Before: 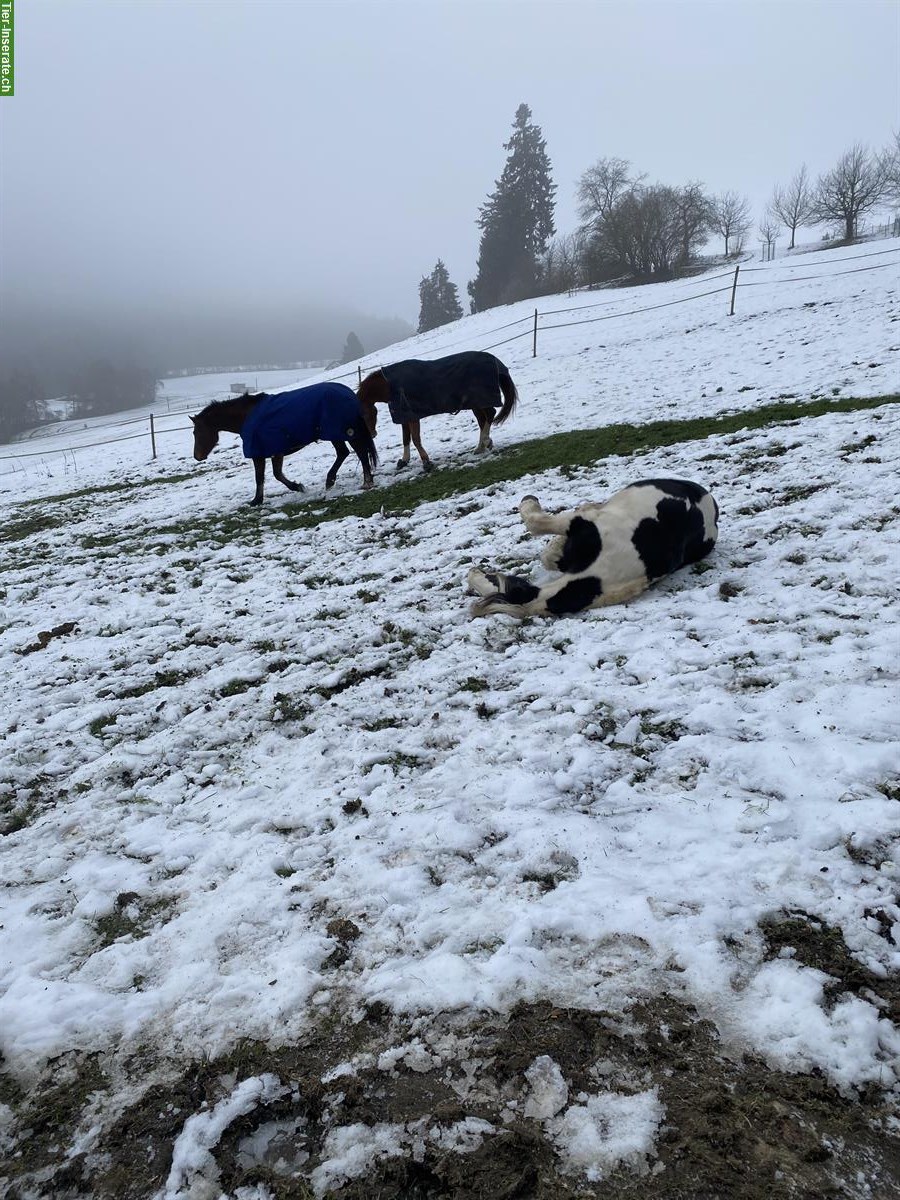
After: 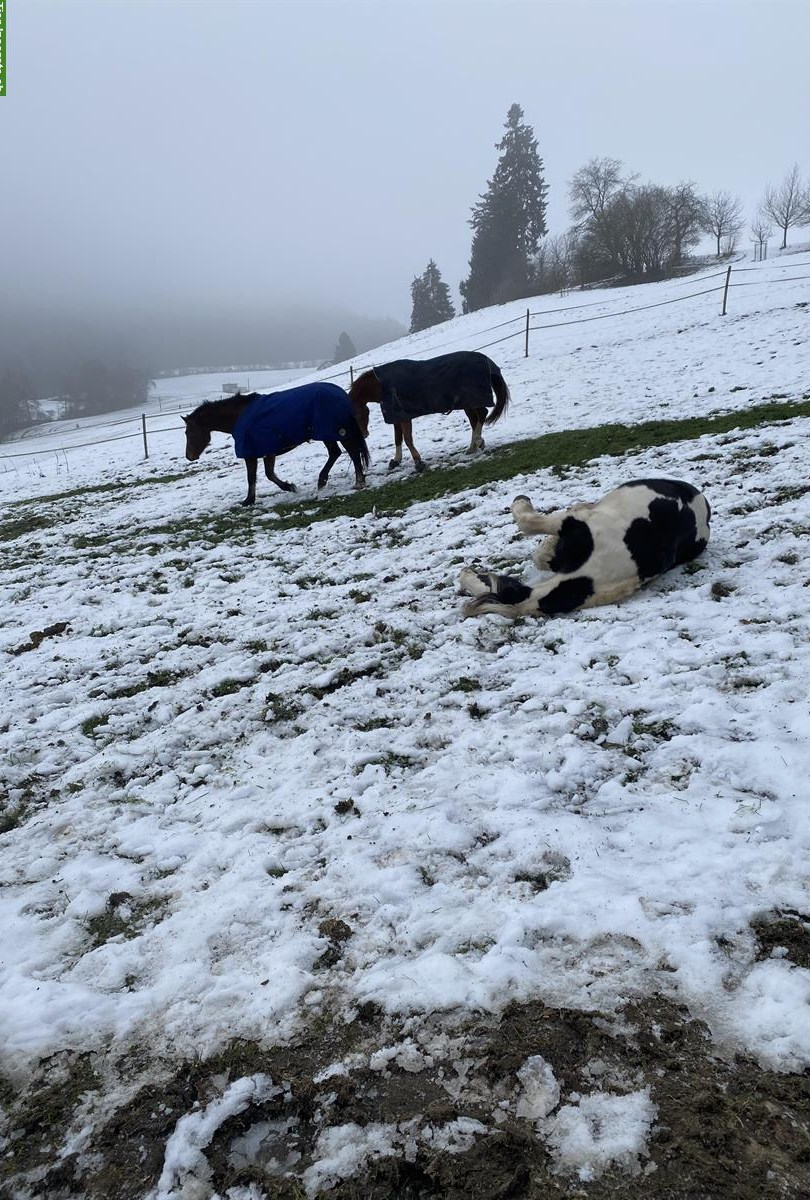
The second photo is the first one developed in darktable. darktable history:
crop and rotate: left 0.938%, right 9.019%
